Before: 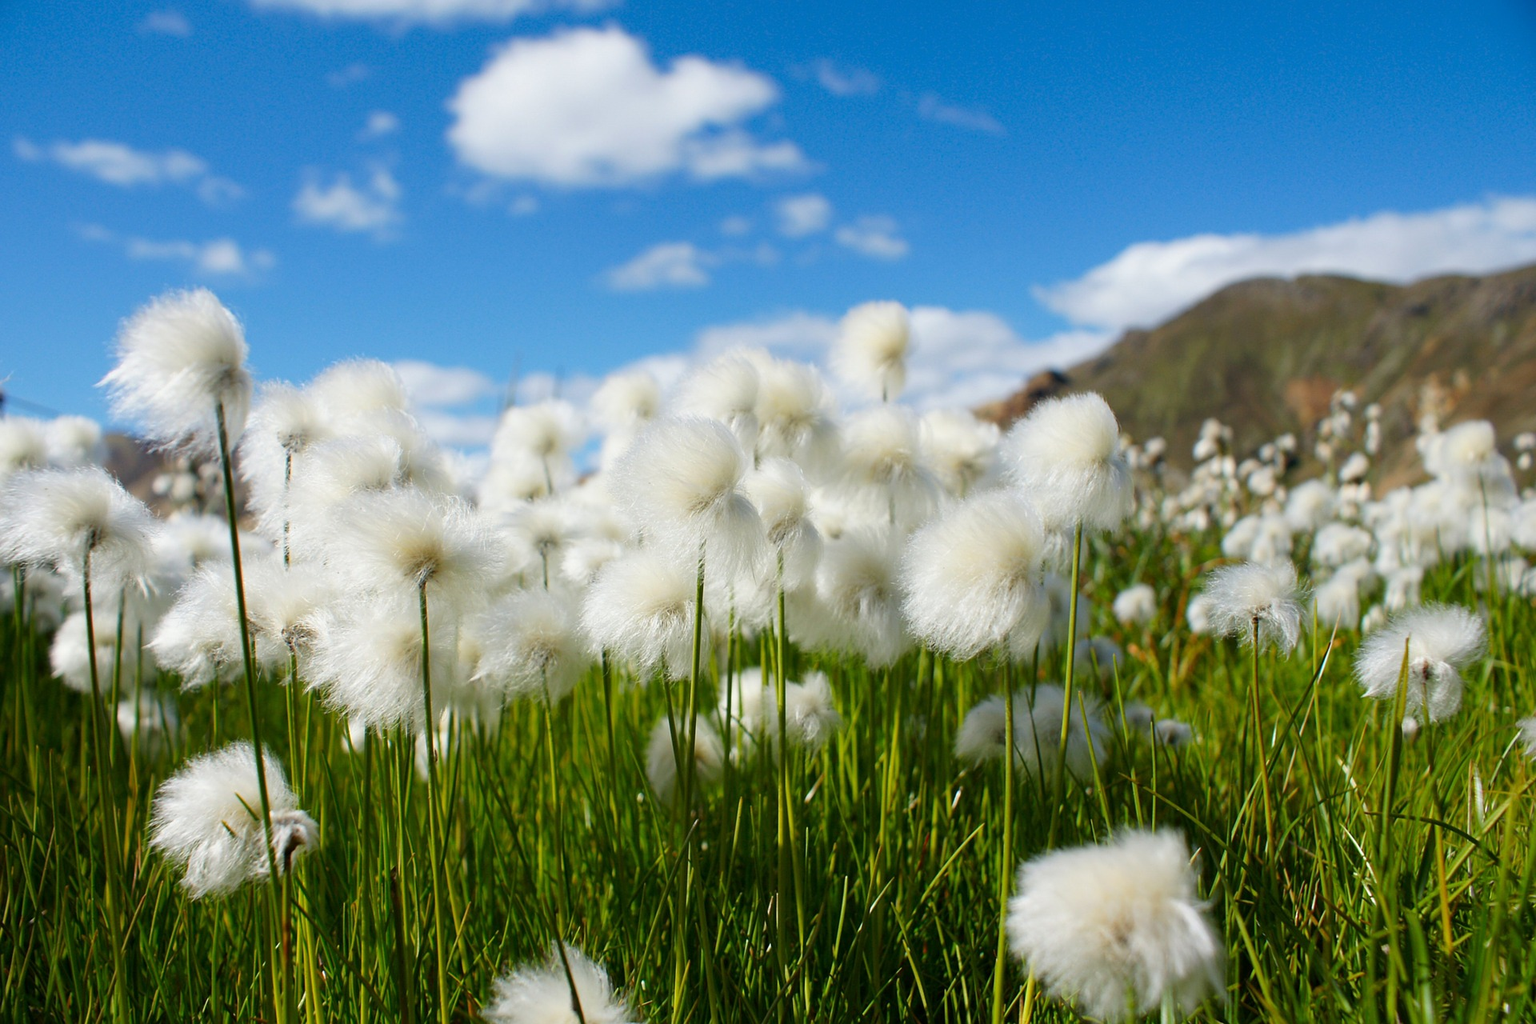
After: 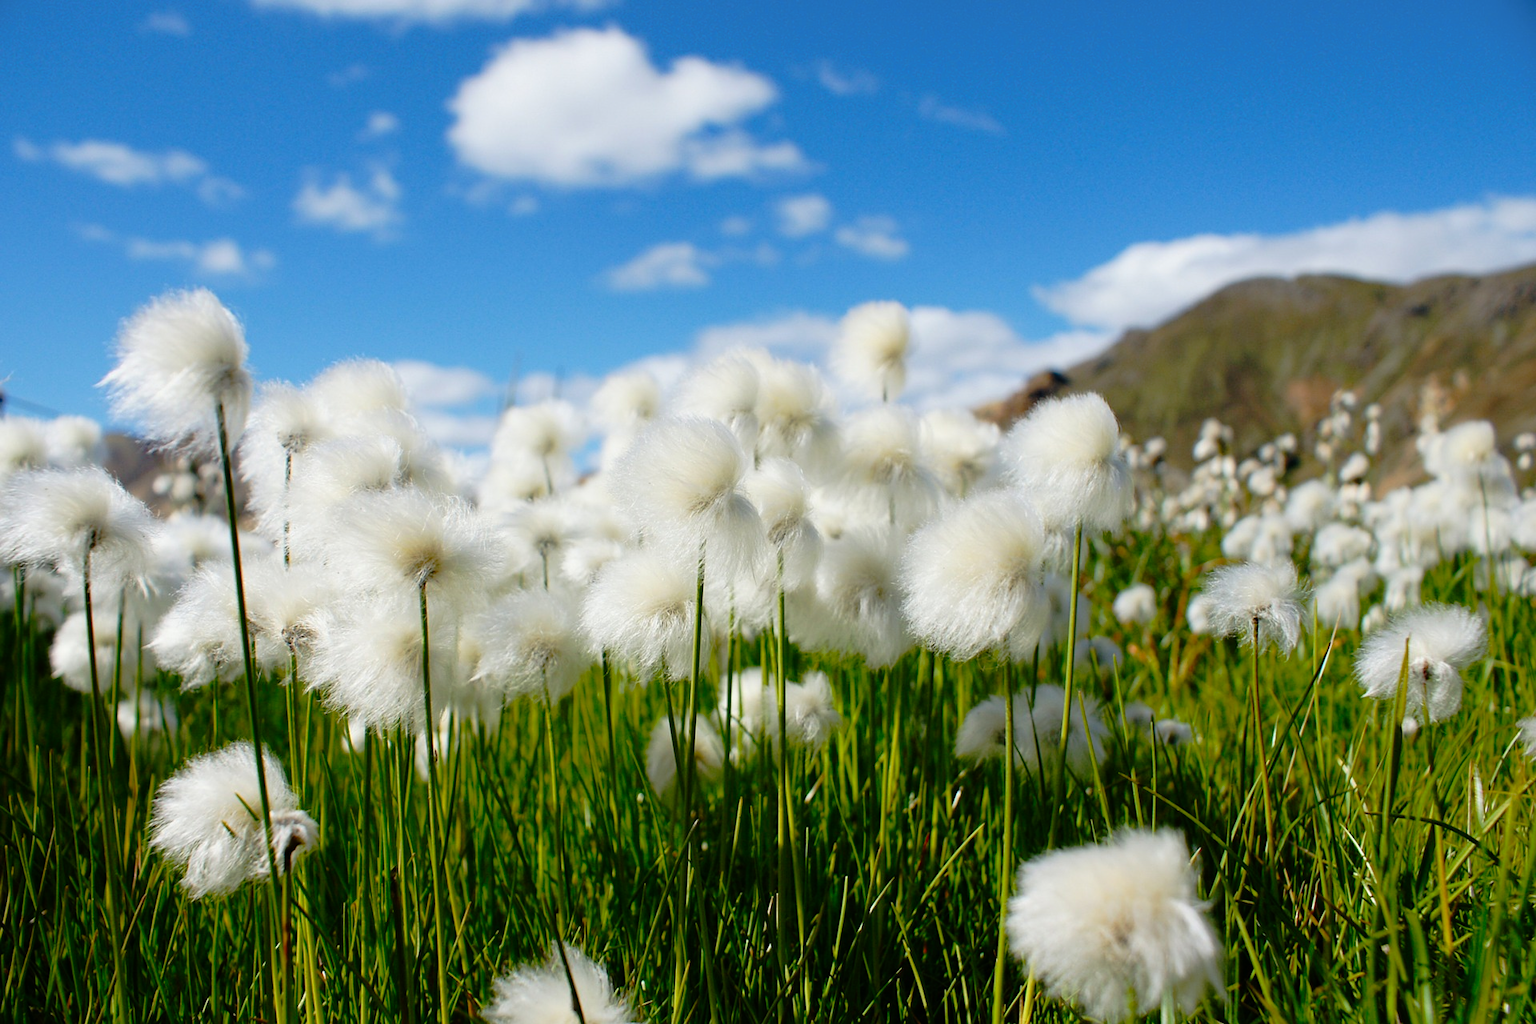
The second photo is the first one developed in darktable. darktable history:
tone curve: curves: ch0 [(0, 0) (0.126, 0.061) (0.362, 0.382) (0.498, 0.498) (0.706, 0.712) (1, 1)]; ch1 [(0, 0) (0.5, 0.505) (0.55, 0.578) (1, 1)]; ch2 [(0, 0) (0.44, 0.424) (0.489, 0.483) (0.537, 0.538) (1, 1)], preserve colors none
contrast brightness saturation: contrast 0.052
